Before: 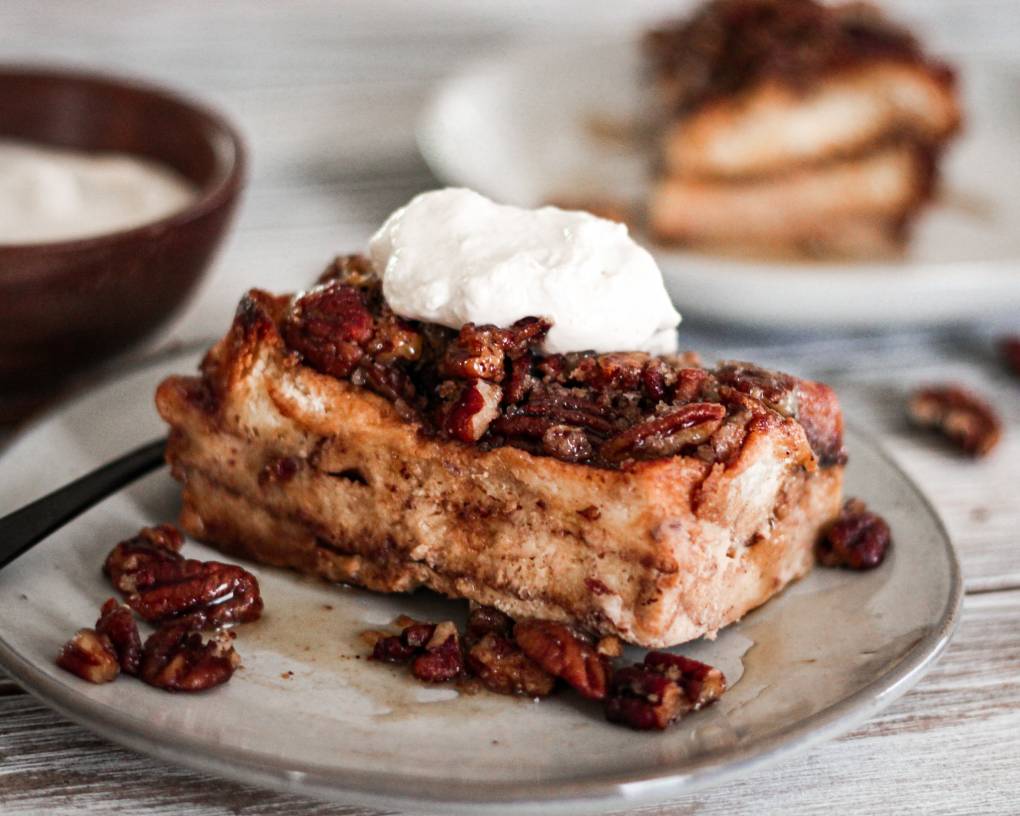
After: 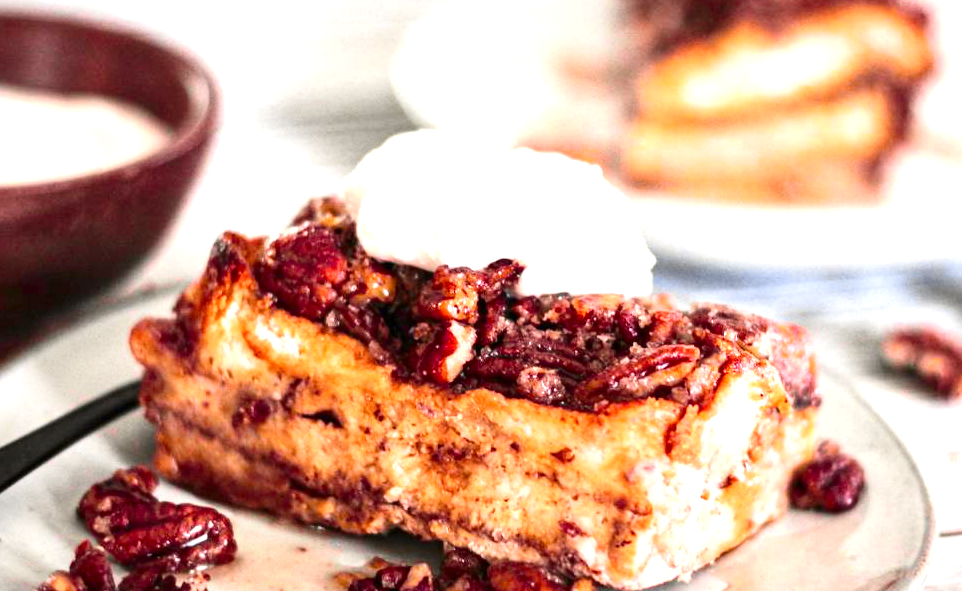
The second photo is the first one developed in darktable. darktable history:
exposure: black level correction 0, exposure 1.51 EV, compensate highlight preservation false
tone curve: curves: ch0 [(0, 0) (0.087, 0.054) (0.281, 0.245) (0.506, 0.526) (0.8, 0.824) (0.994, 0.955)]; ch1 [(0, 0) (0.27, 0.195) (0.406, 0.435) (0.452, 0.474) (0.495, 0.5) (0.514, 0.508) (0.537, 0.556) (0.654, 0.689) (1, 1)]; ch2 [(0, 0) (0.269, 0.299) (0.459, 0.441) (0.498, 0.499) (0.523, 0.52) (0.551, 0.549) (0.633, 0.625) (0.659, 0.681) (0.718, 0.764) (1, 1)], color space Lab, independent channels, preserve colors none
crop: left 2.635%, top 7.228%, right 3.015%, bottom 20.336%
levels: mode automatic, levels [0.016, 0.5, 0.996]
